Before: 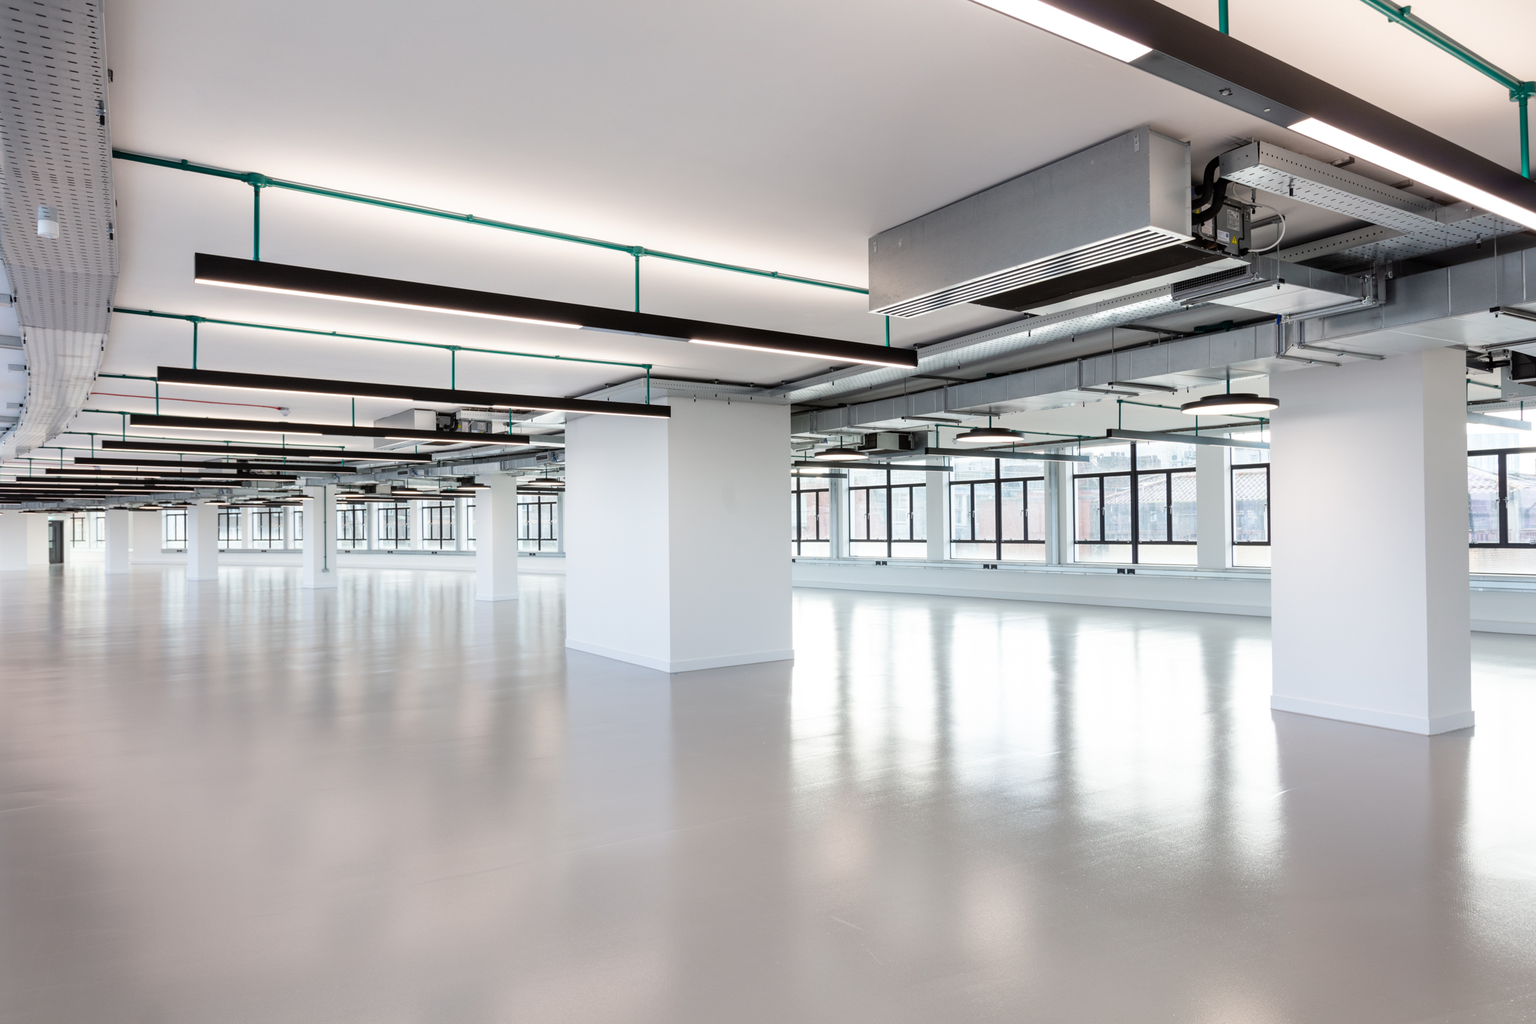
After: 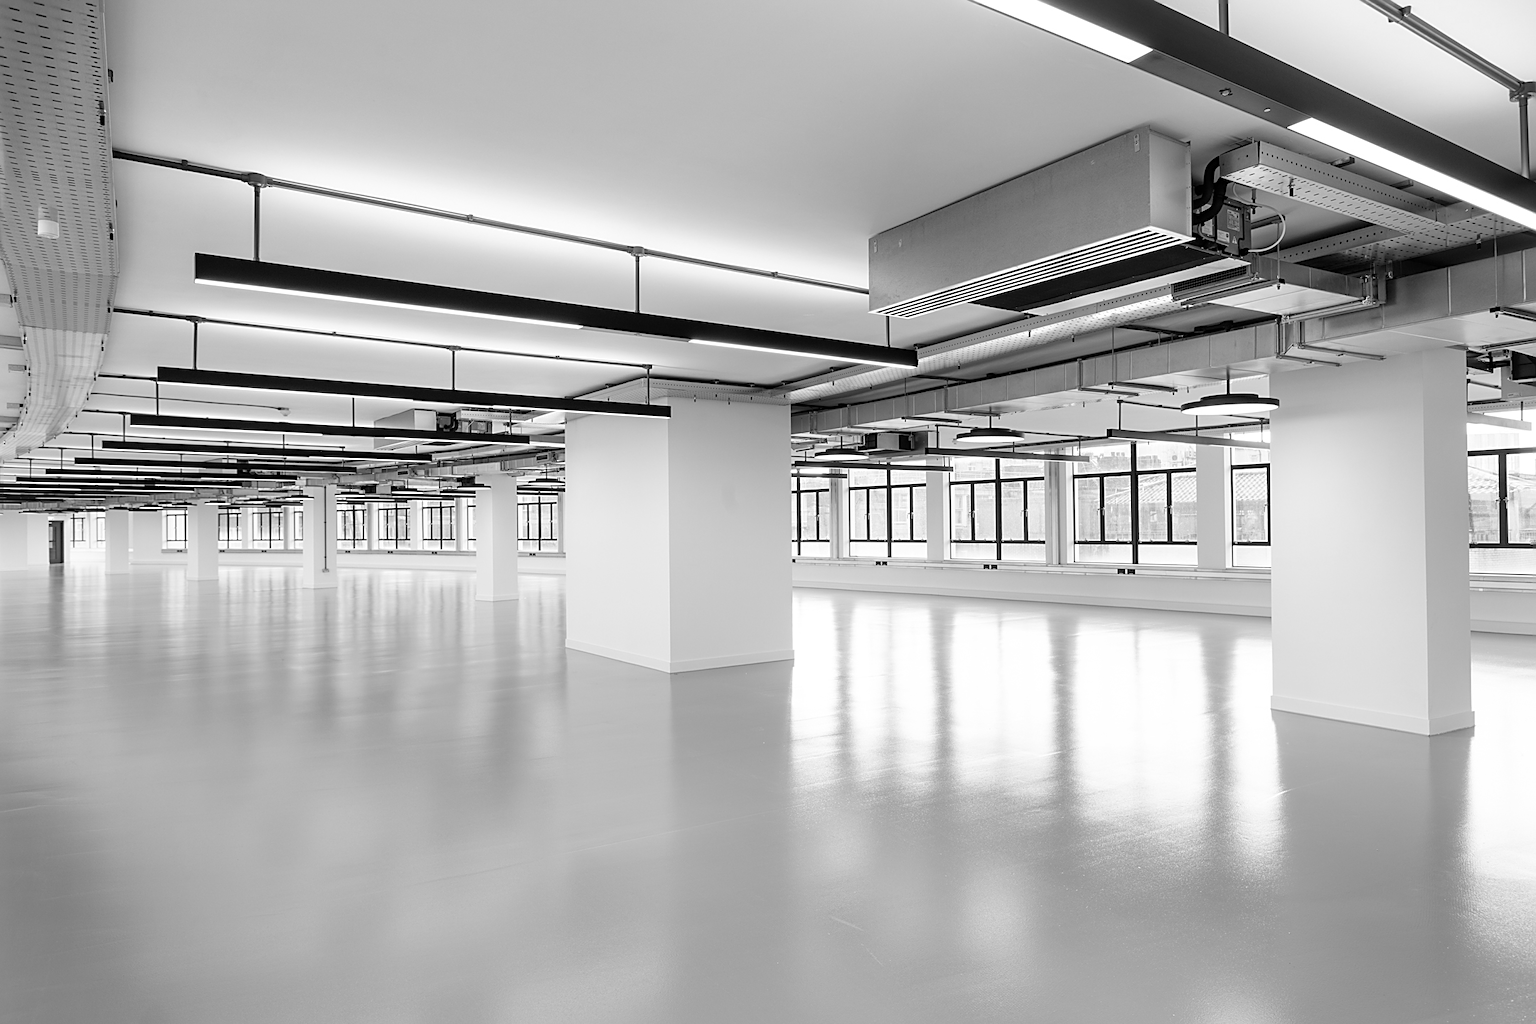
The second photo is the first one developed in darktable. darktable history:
monochrome: on, module defaults
sharpen: amount 0.575
